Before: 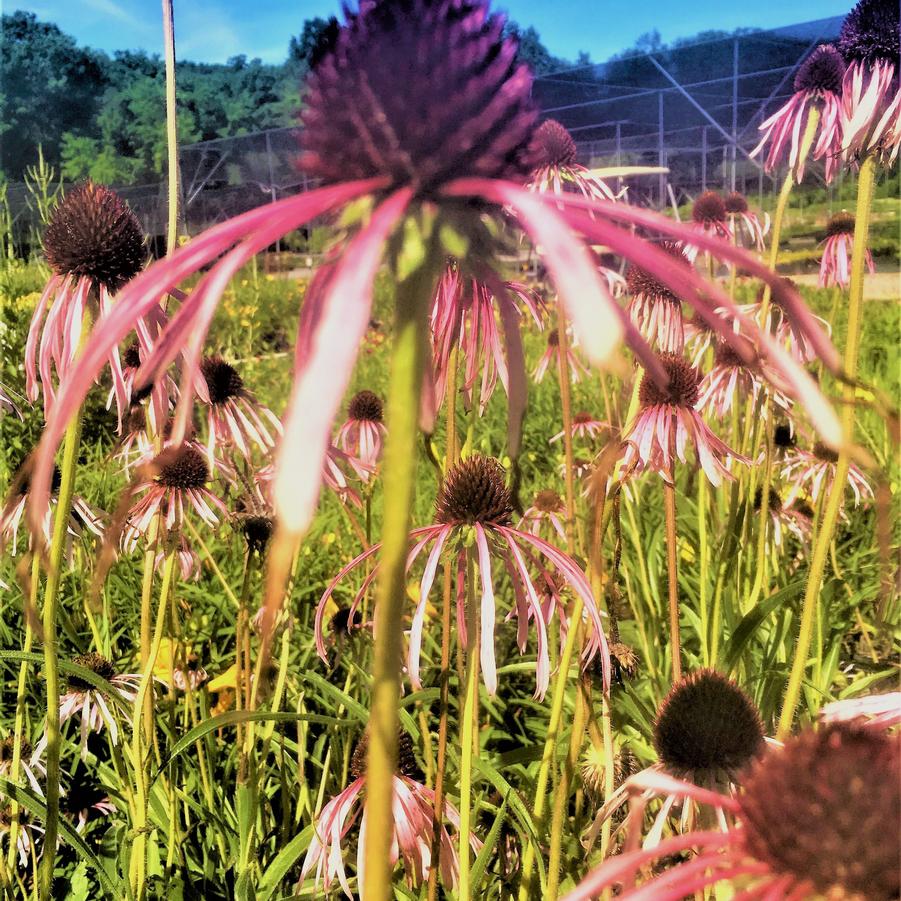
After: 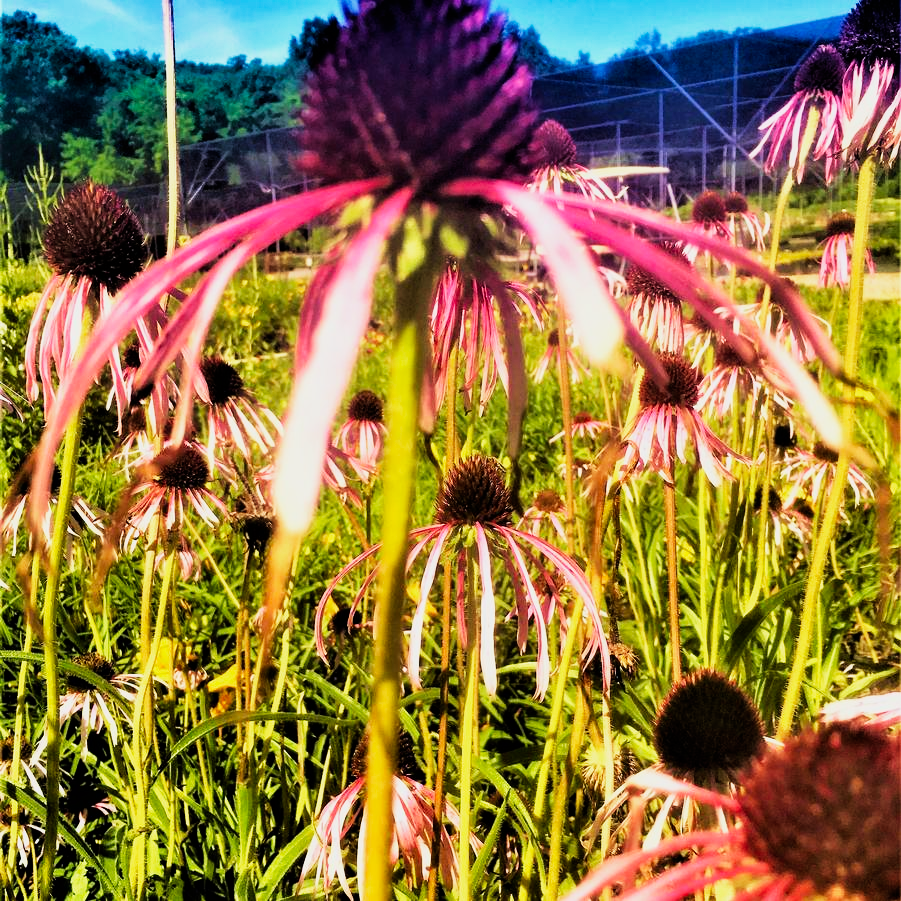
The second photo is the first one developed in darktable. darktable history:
sigmoid: contrast 1.93, skew 0.29, preserve hue 0%
velvia: on, module defaults
